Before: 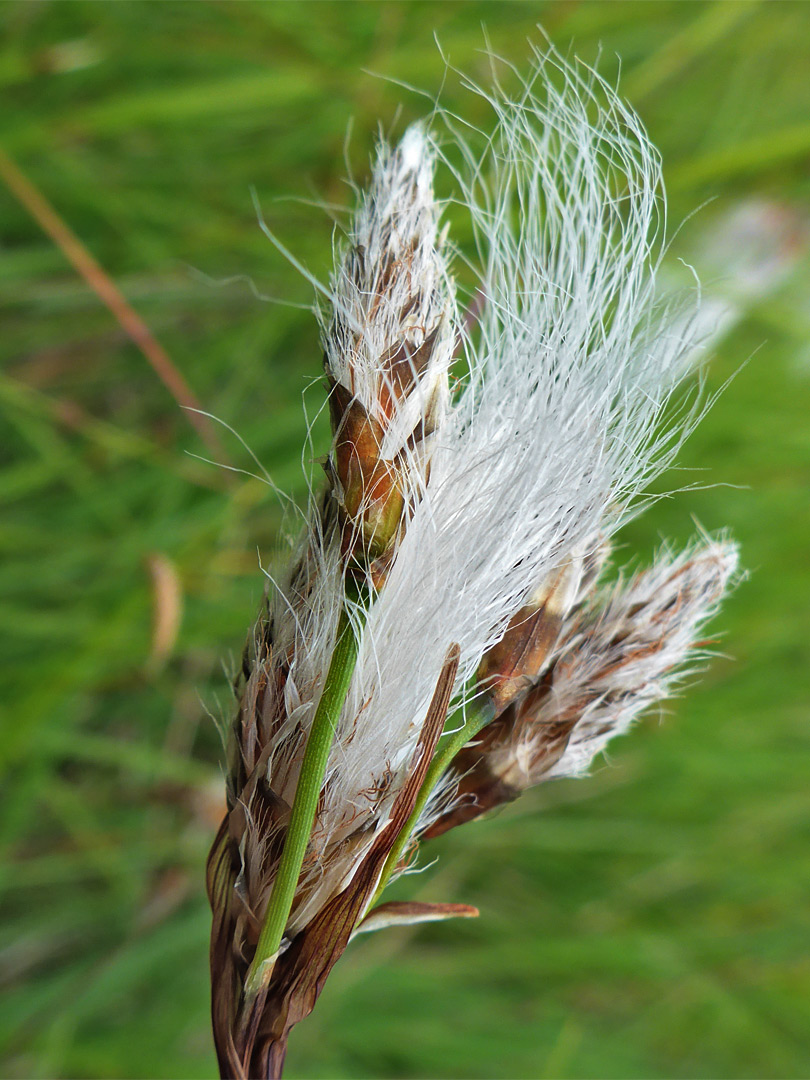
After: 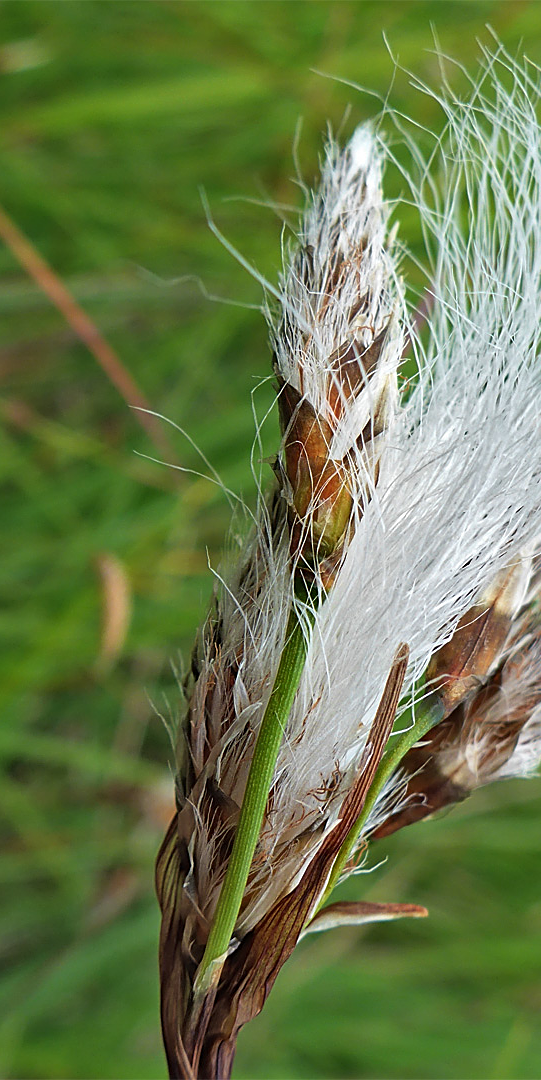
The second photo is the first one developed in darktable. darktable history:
sharpen: on, module defaults
crop and rotate: left 6.417%, right 26.706%
